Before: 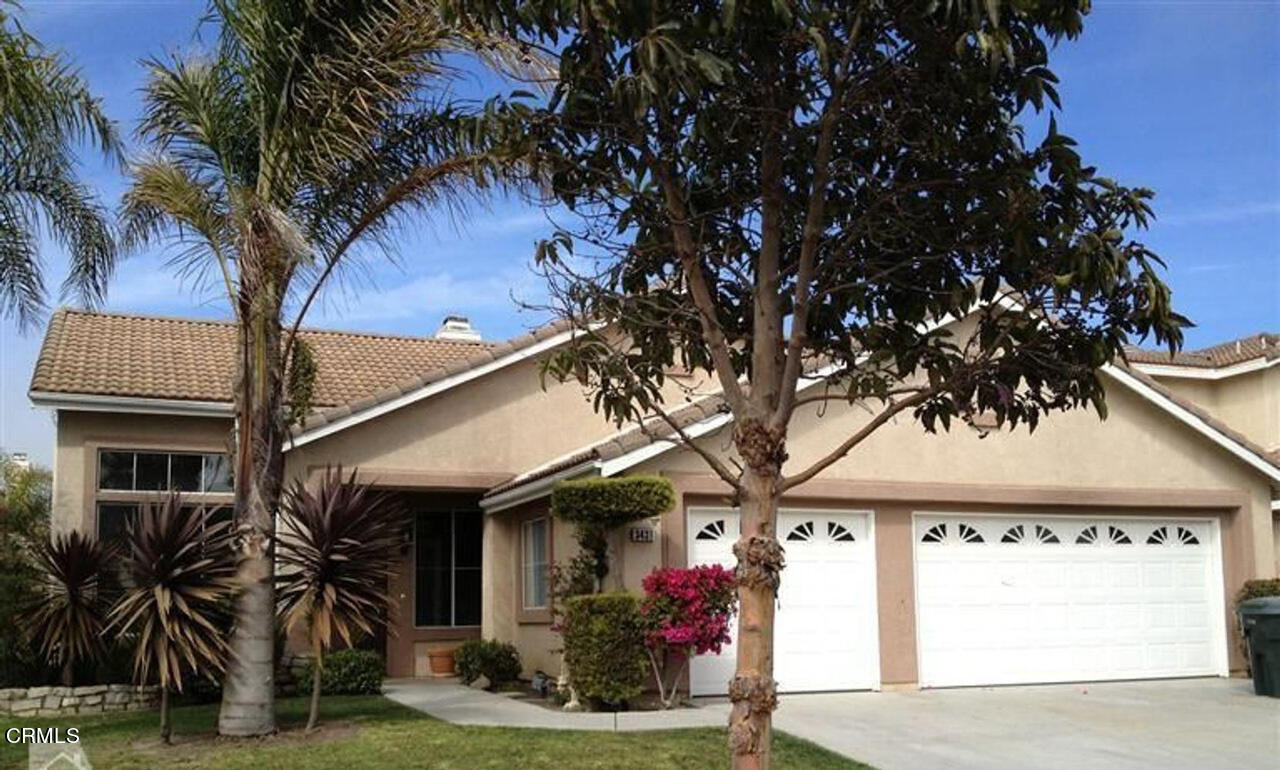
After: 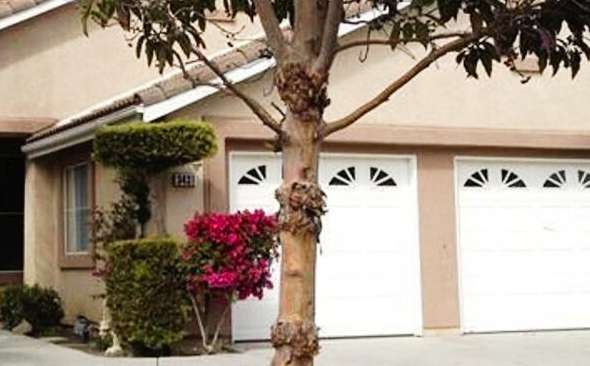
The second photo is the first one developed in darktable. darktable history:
crop: left 35.788%, top 46.184%, right 18.118%, bottom 6.199%
tone curve: curves: ch0 [(0, 0) (0.003, 0.014) (0.011, 0.019) (0.025, 0.026) (0.044, 0.037) (0.069, 0.053) (0.1, 0.083) (0.136, 0.121) (0.177, 0.163) (0.224, 0.22) (0.277, 0.281) (0.335, 0.354) (0.399, 0.436) (0.468, 0.526) (0.543, 0.612) (0.623, 0.706) (0.709, 0.79) (0.801, 0.858) (0.898, 0.925) (1, 1)], preserve colors none
